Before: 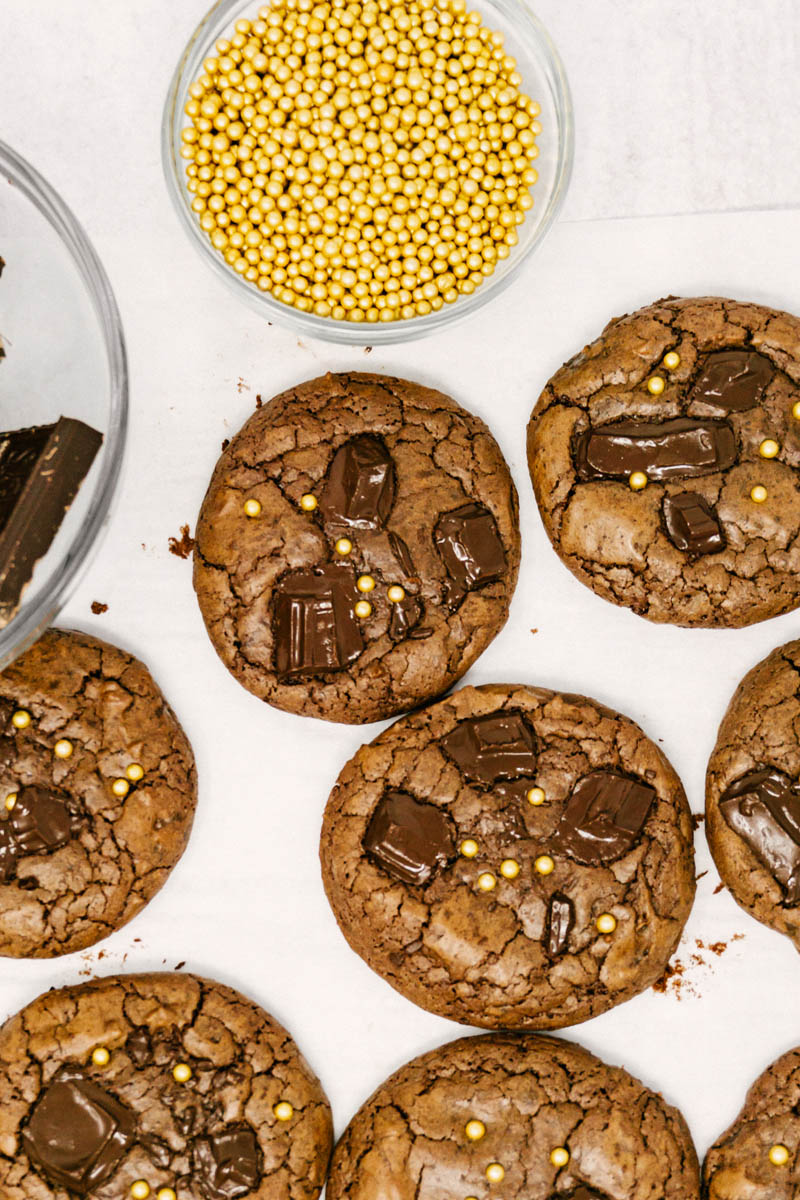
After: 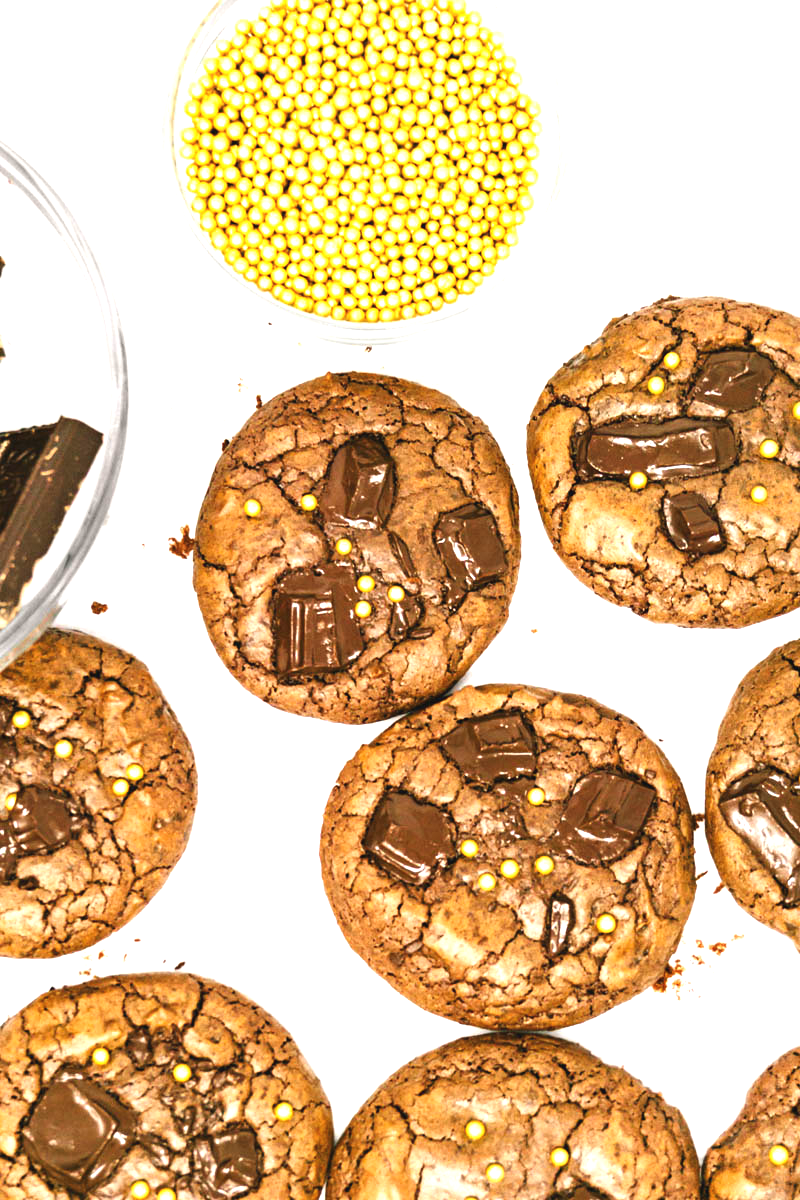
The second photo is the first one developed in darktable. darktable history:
exposure: black level correction -0.002, exposure 1.115 EV, compensate highlight preservation false
tone equalizer: on, module defaults
